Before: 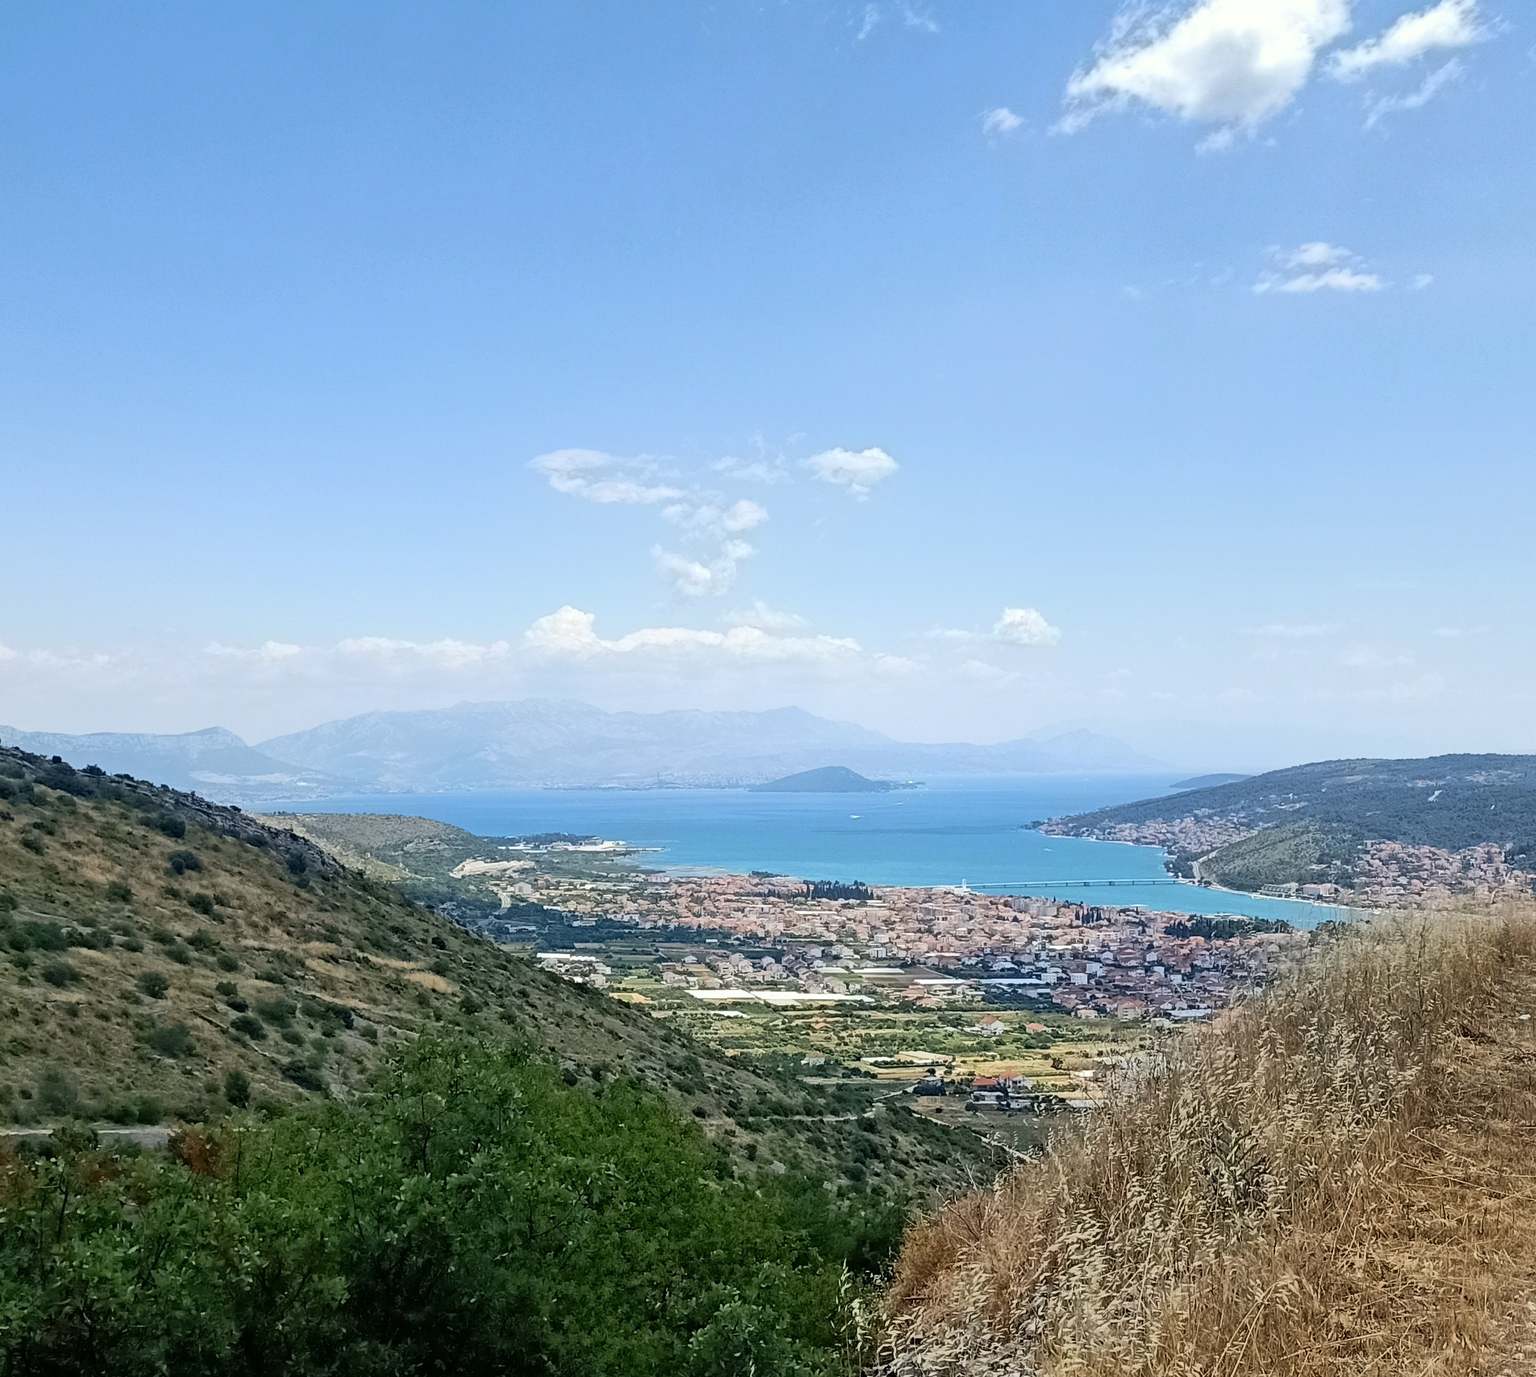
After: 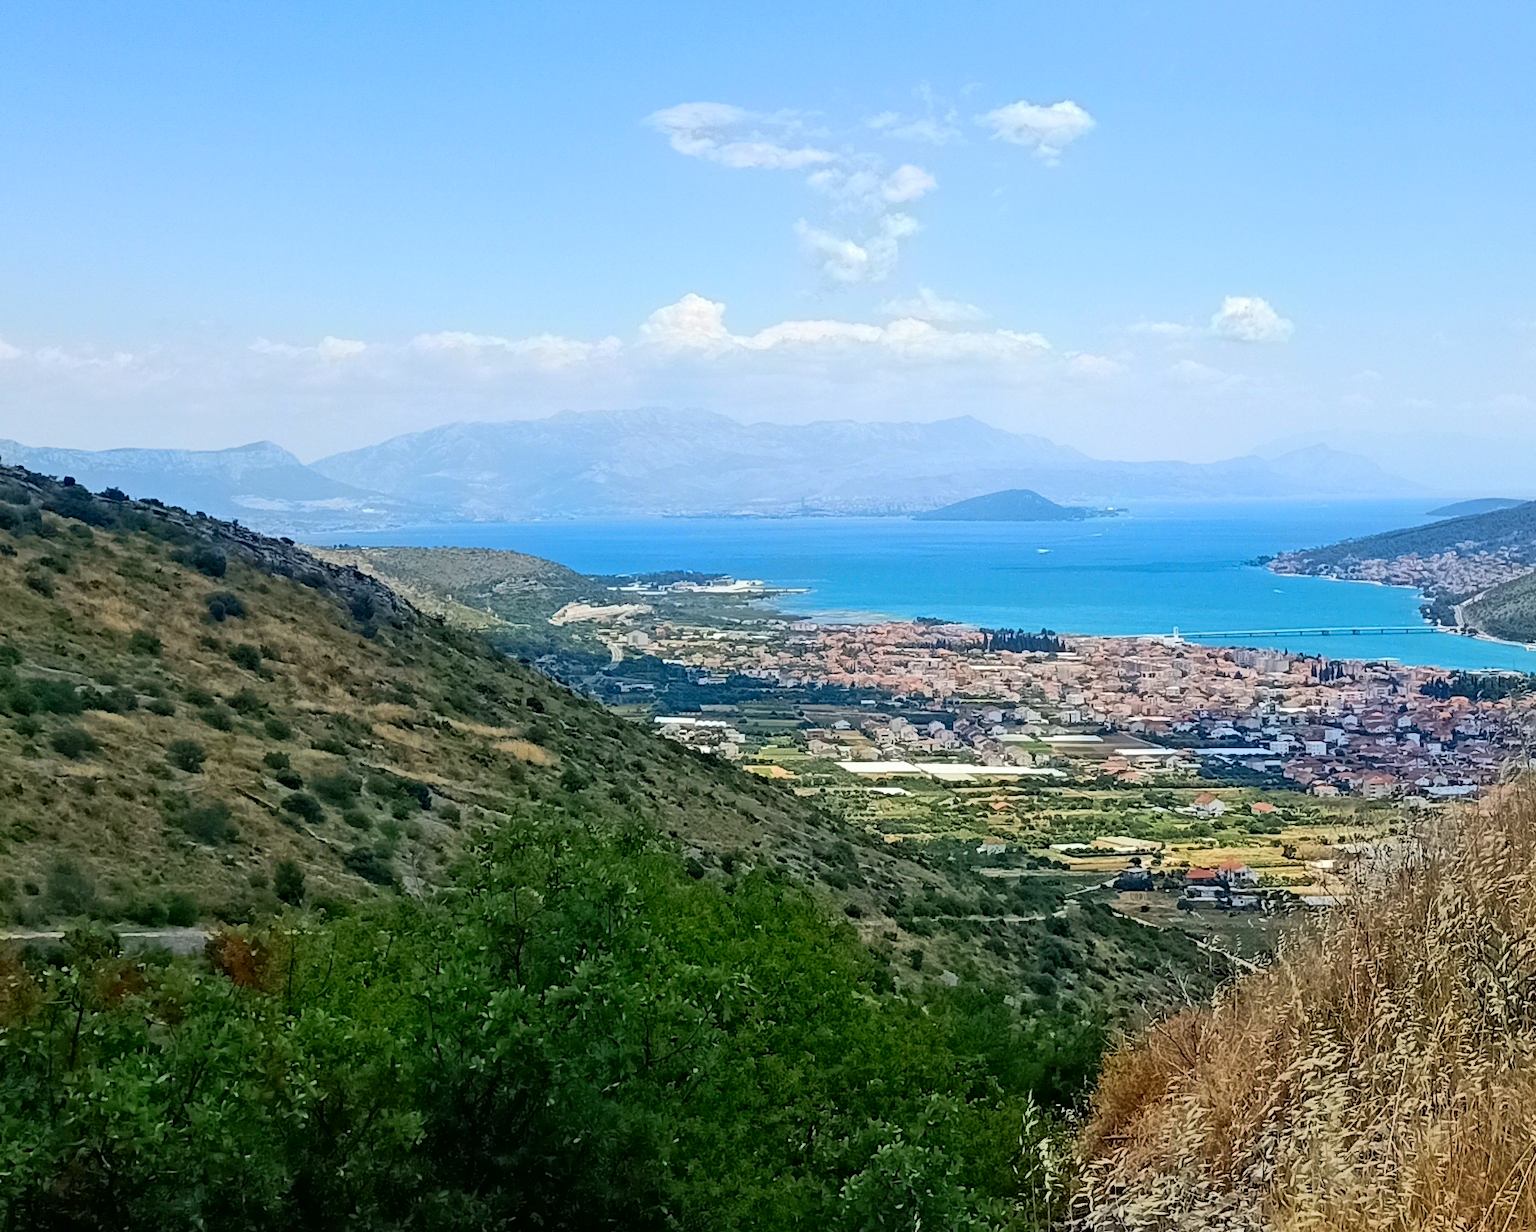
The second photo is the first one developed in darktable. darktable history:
contrast brightness saturation: brightness -0.02, saturation 0.35
crop: top 26.531%, right 17.959%
